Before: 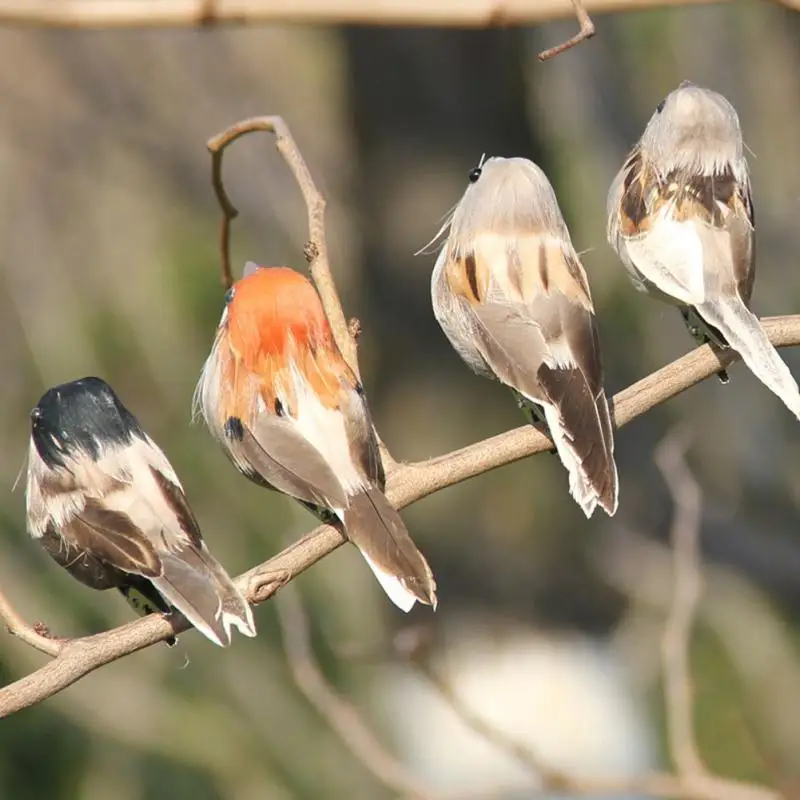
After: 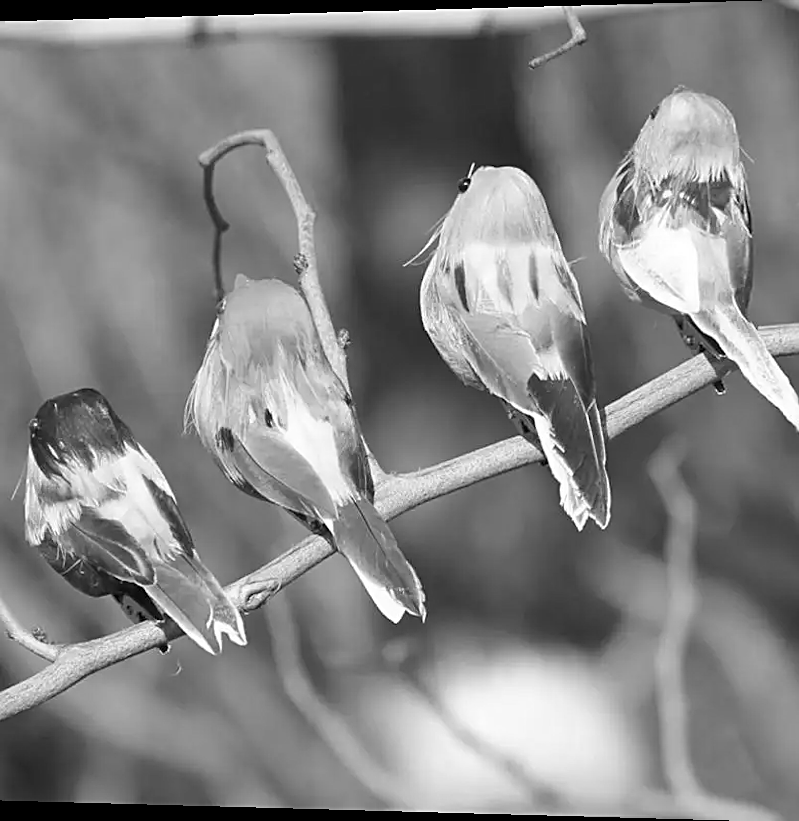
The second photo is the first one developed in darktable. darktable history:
rotate and perspective: lens shift (horizontal) -0.055, automatic cropping off
color correction: highlights a* -3.28, highlights b* -6.24, shadows a* 3.1, shadows b* 5.19
sharpen: on, module defaults
base curve: exposure shift 0, preserve colors none
monochrome: on, module defaults
